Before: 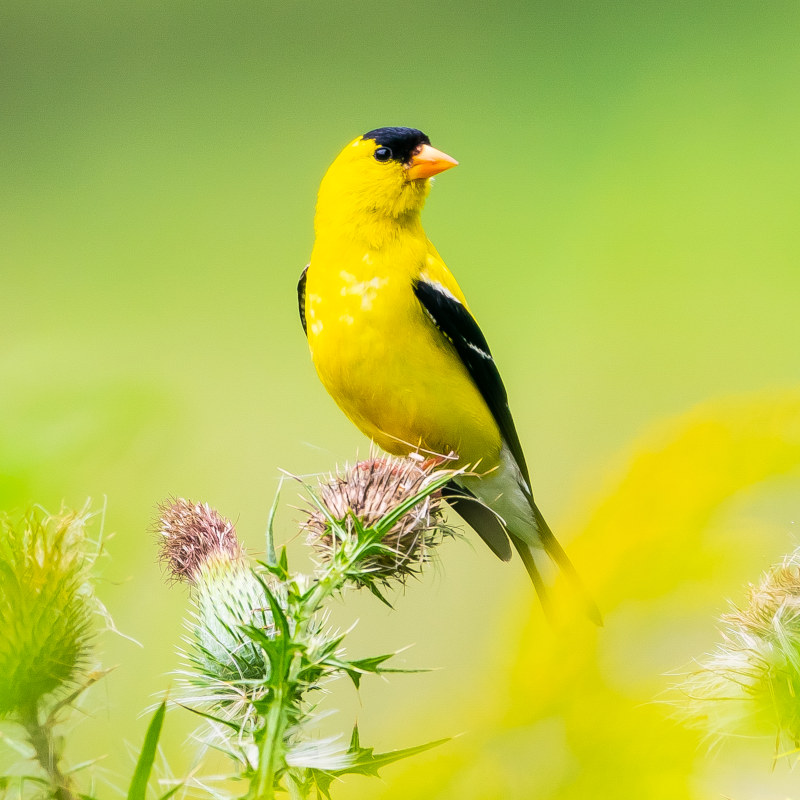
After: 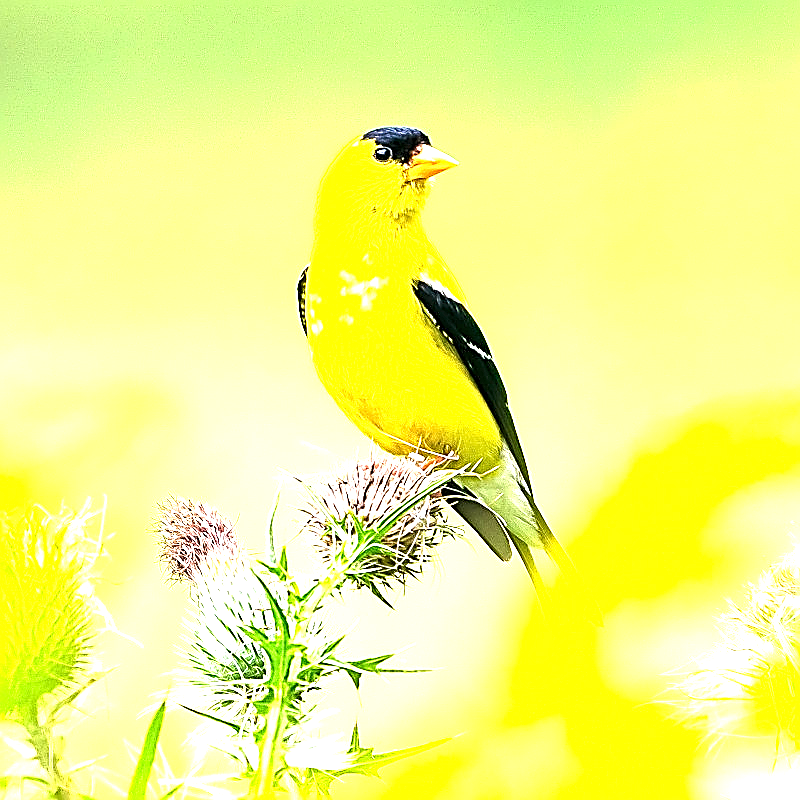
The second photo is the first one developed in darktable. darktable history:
exposure: black level correction 0, exposure 1.75 EV, compensate exposure bias true, compensate highlight preservation false
sharpen: amount 1.861
